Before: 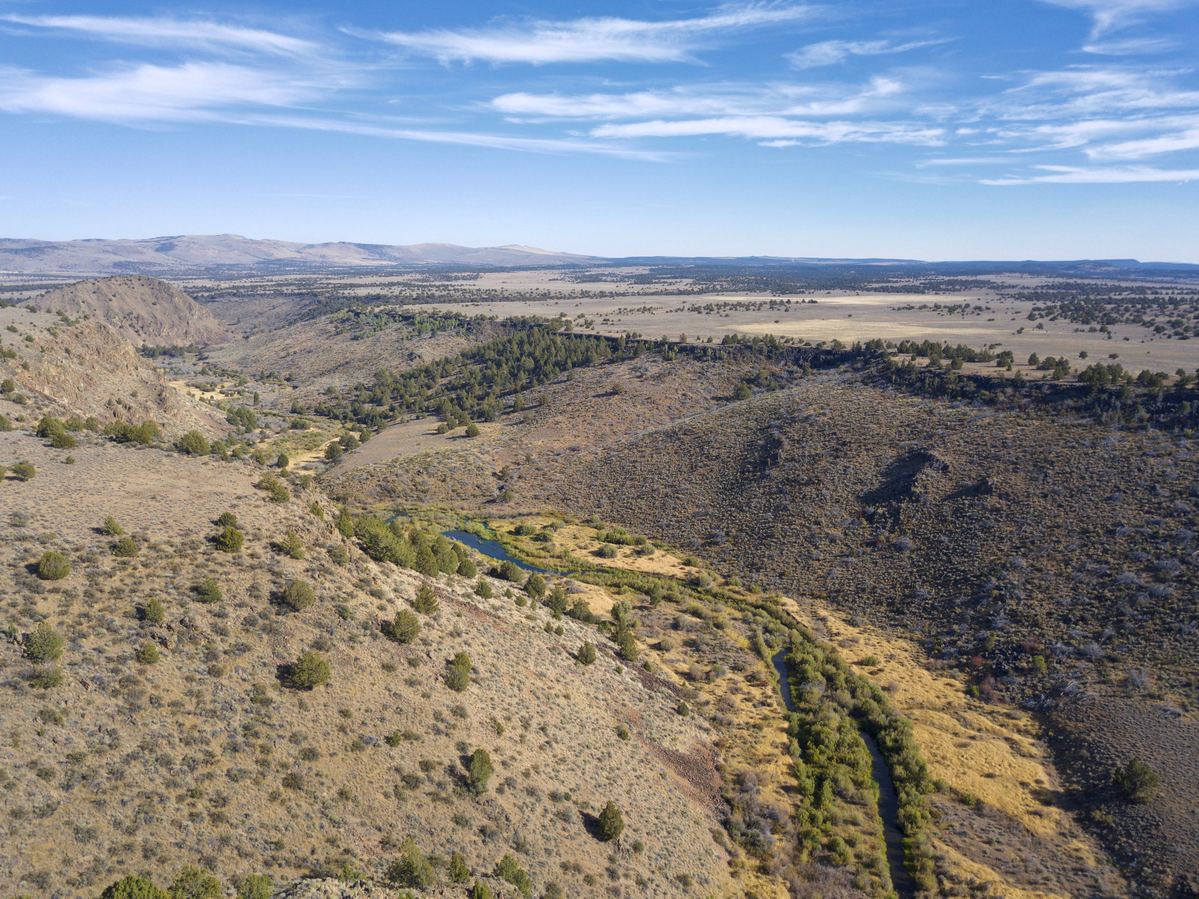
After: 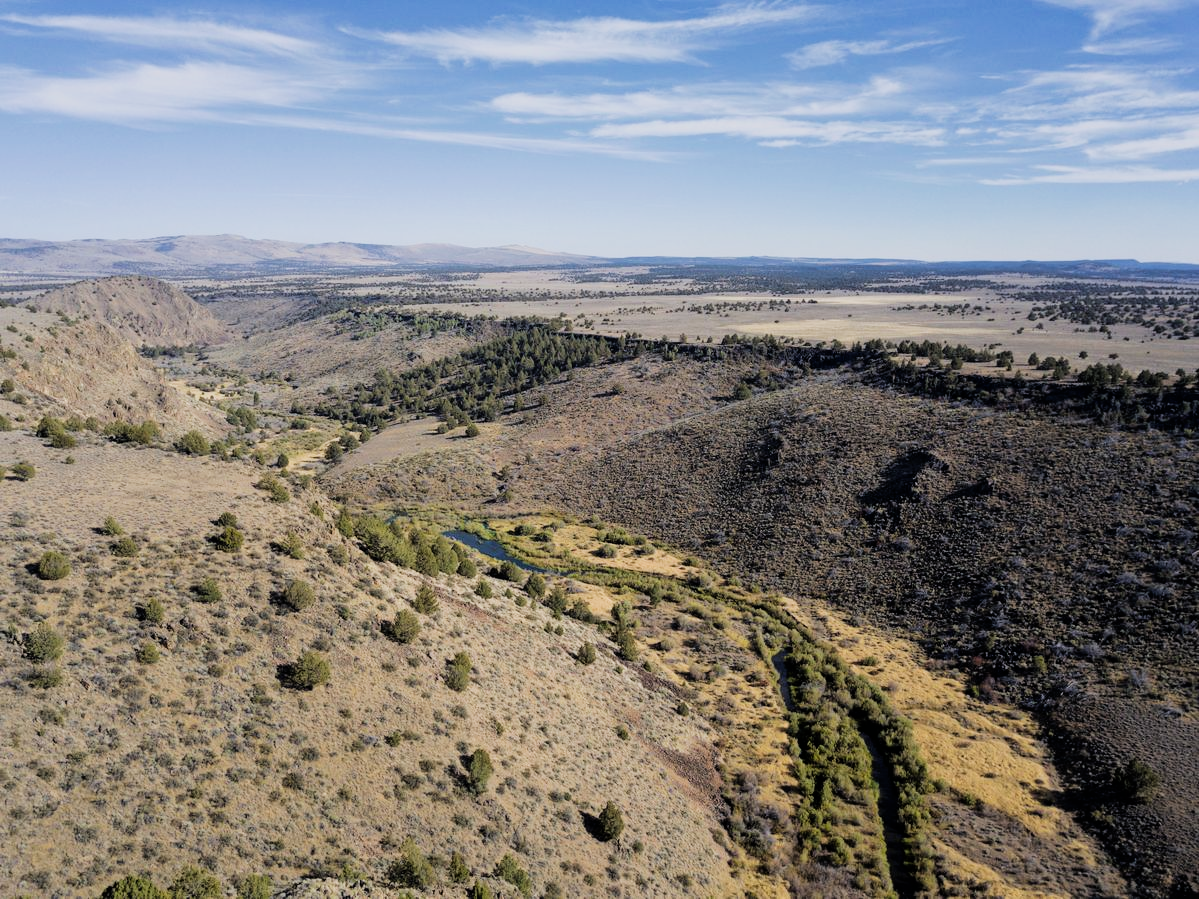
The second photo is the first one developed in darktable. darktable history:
filmic rgb: black relative exposure -5.04 EV, white relative exposure 3.99 EV, hardness 2.87, contrast 1.296, highlights saturation mix -31.22%
